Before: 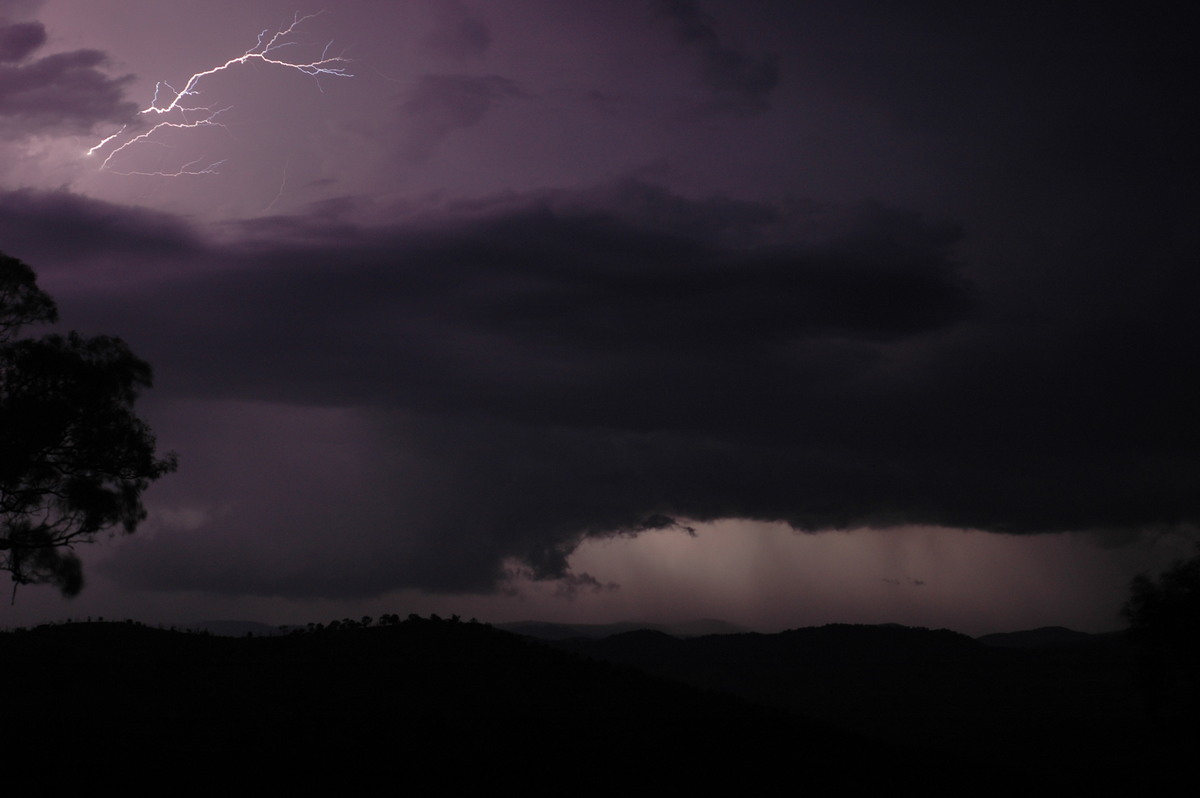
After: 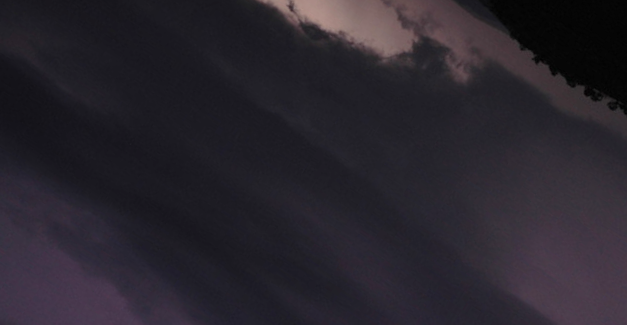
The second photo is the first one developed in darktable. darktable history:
crop and rotate: angle 147.45°, left 9.191%, top 15.617%, right 4.375%, bottom 17.074%
exposure: black level correction 0, exposure 0.701 EV, compensate highlight preservation false
